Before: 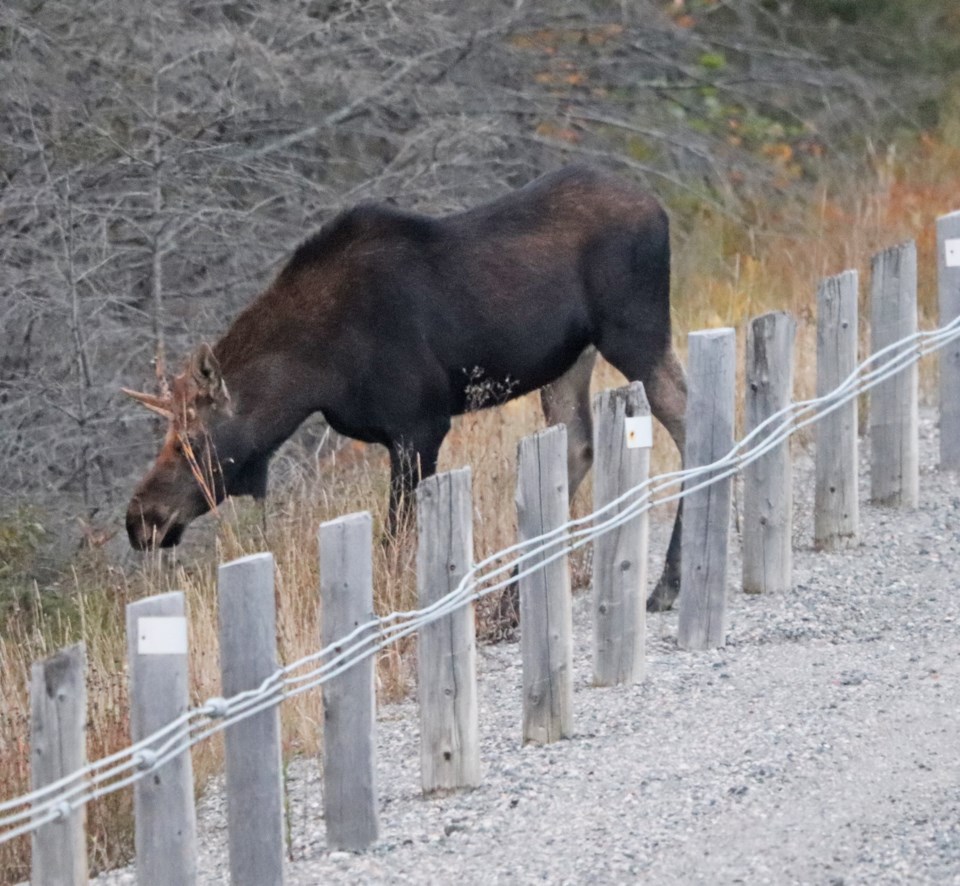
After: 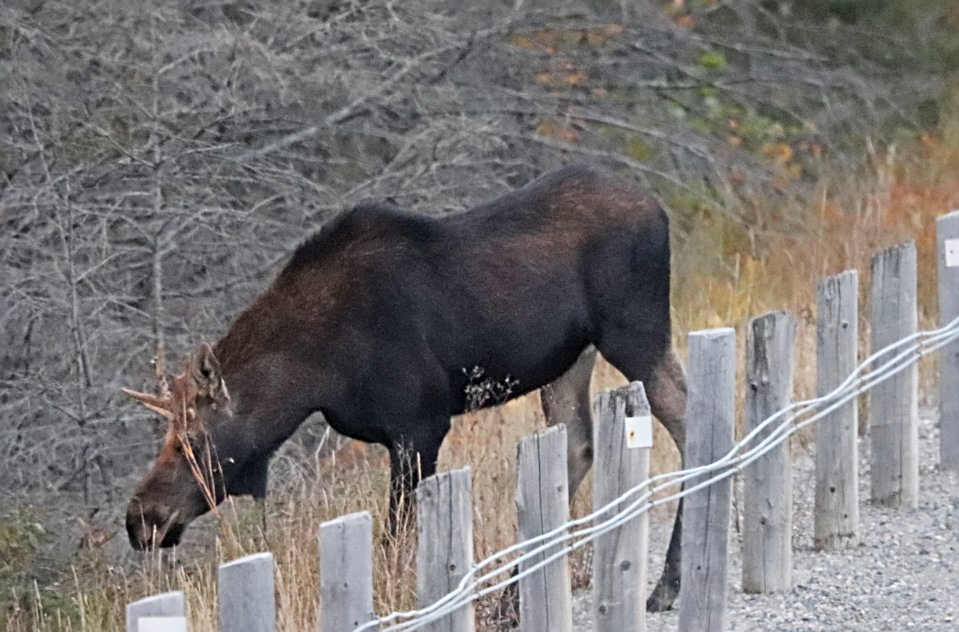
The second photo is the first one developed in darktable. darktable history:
crop: bottom 28.576%
sharpen: radius 2.767
